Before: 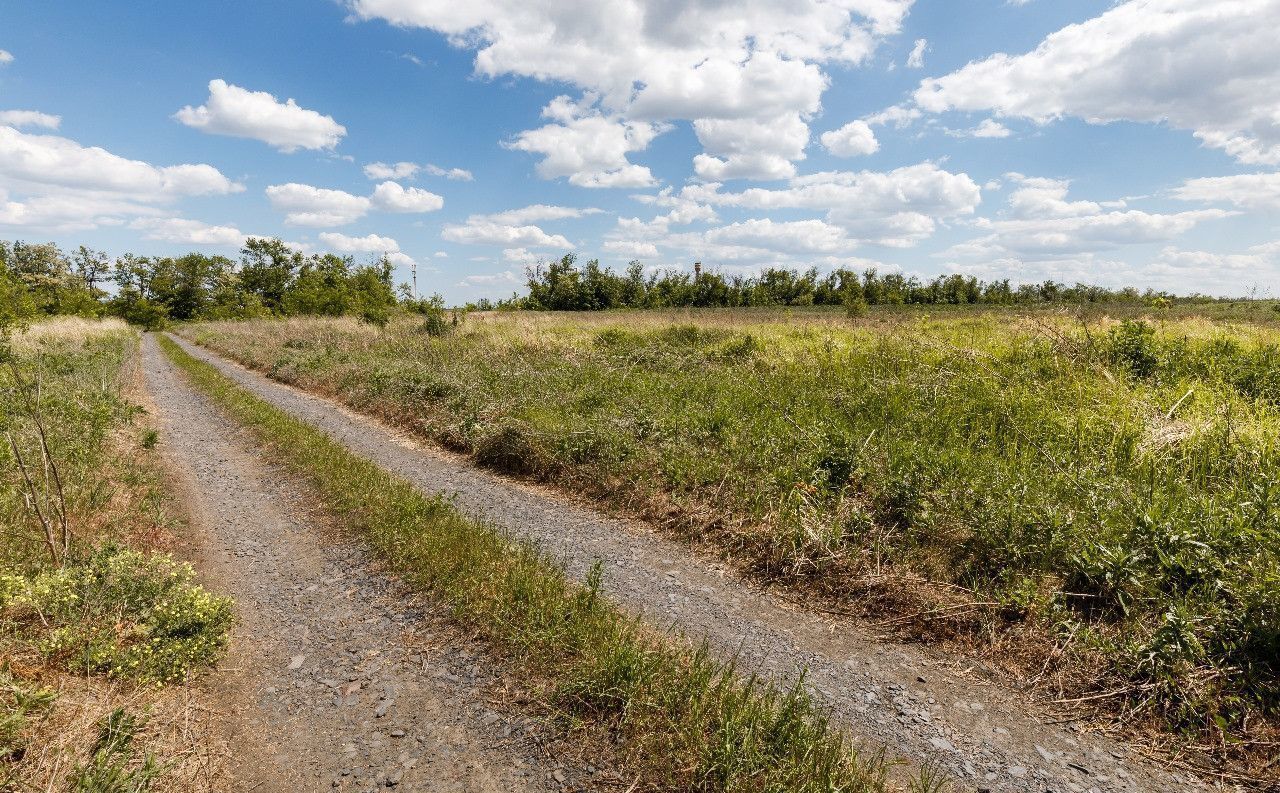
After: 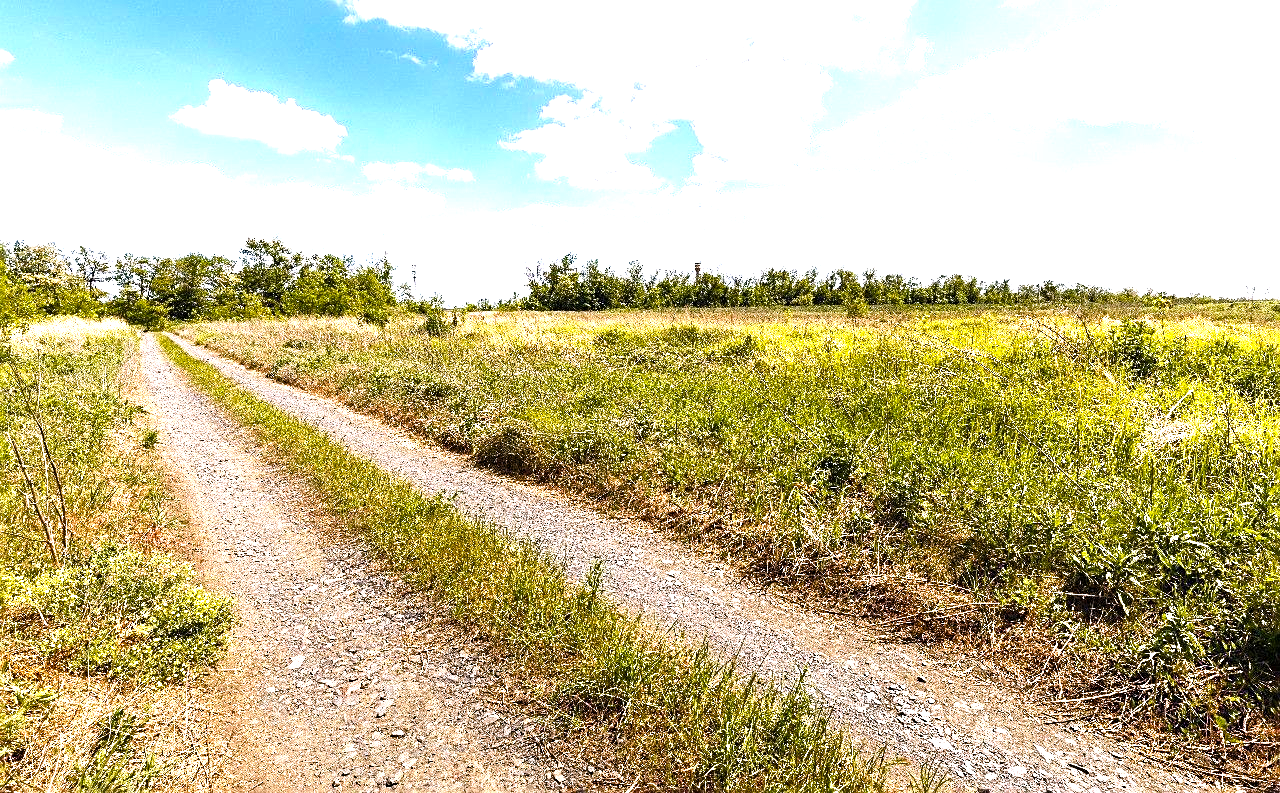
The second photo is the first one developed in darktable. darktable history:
exposure: black level correction 0, exposure 0.894 EV, compensate exposure bias true, compensate highlight preservation false
sharpen: on, module defaults
color balance rgb: shadows lift › luminance -10.118%, highlights gain › chroma 1.442%, highlights gain › hue 306.27°, linear chroma grading › global chroma 15.465%, perceptual saturation grading › global saturation 20%, perceptual saturation grading › highlights -25.434%, perceptual saturation grading › shadows 24.658%, perceptual brilliance grading › global brilliance -4.975%, perceptual brilliance grading › highlights 24.401%, perceptual brilliance grading › mid-tones 7.18%, perceptual brilliance grading › shadows -4.541%
